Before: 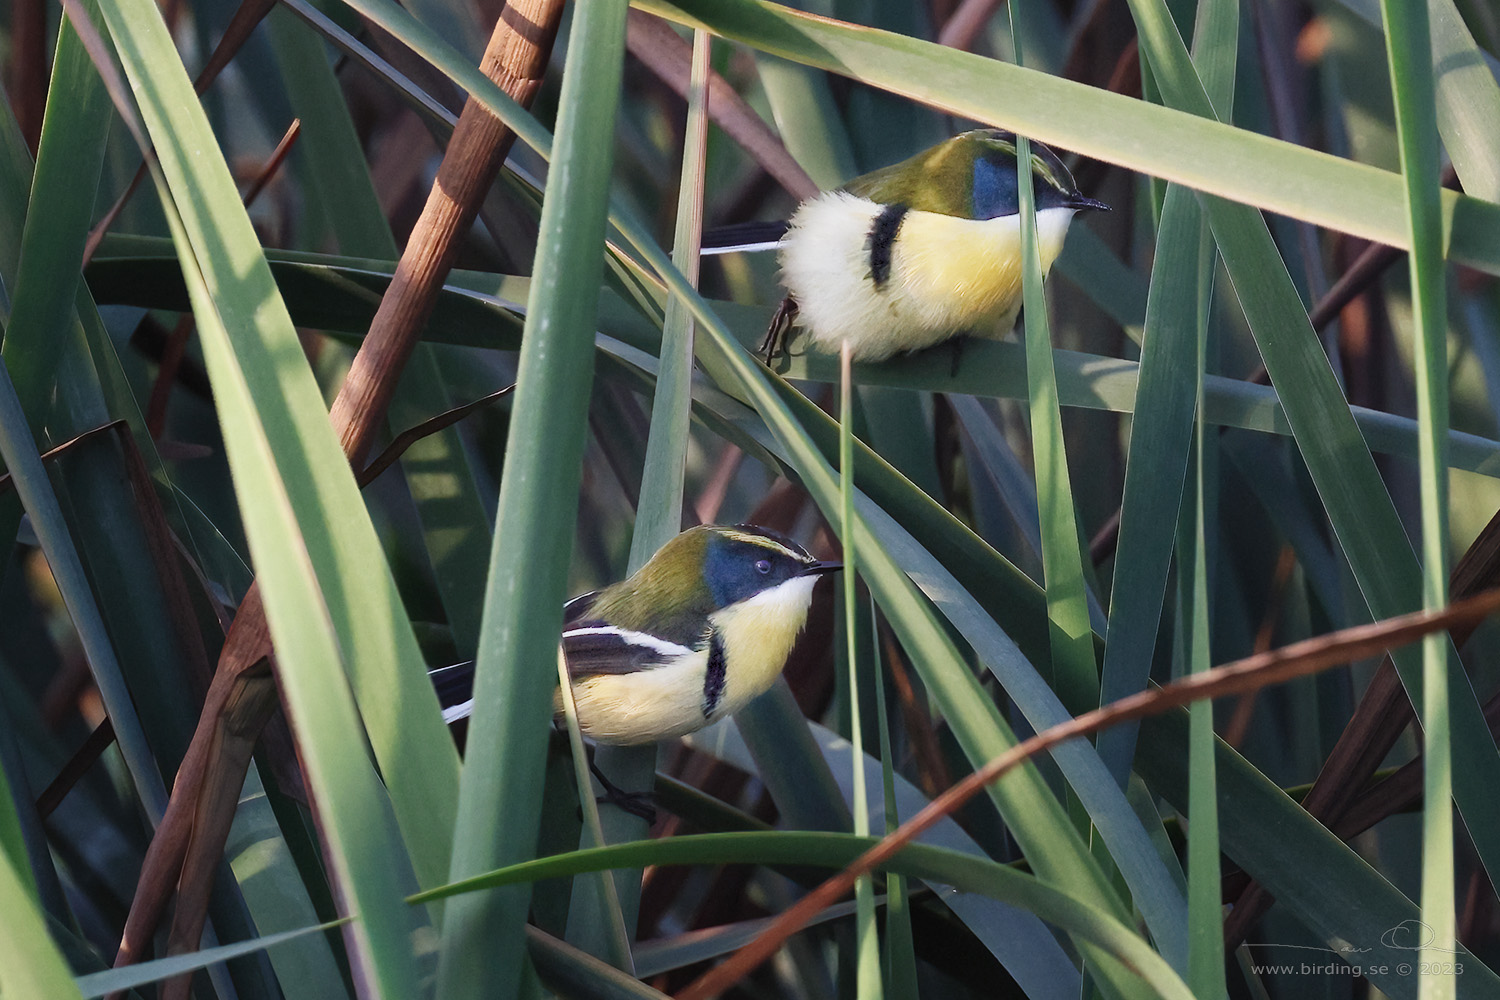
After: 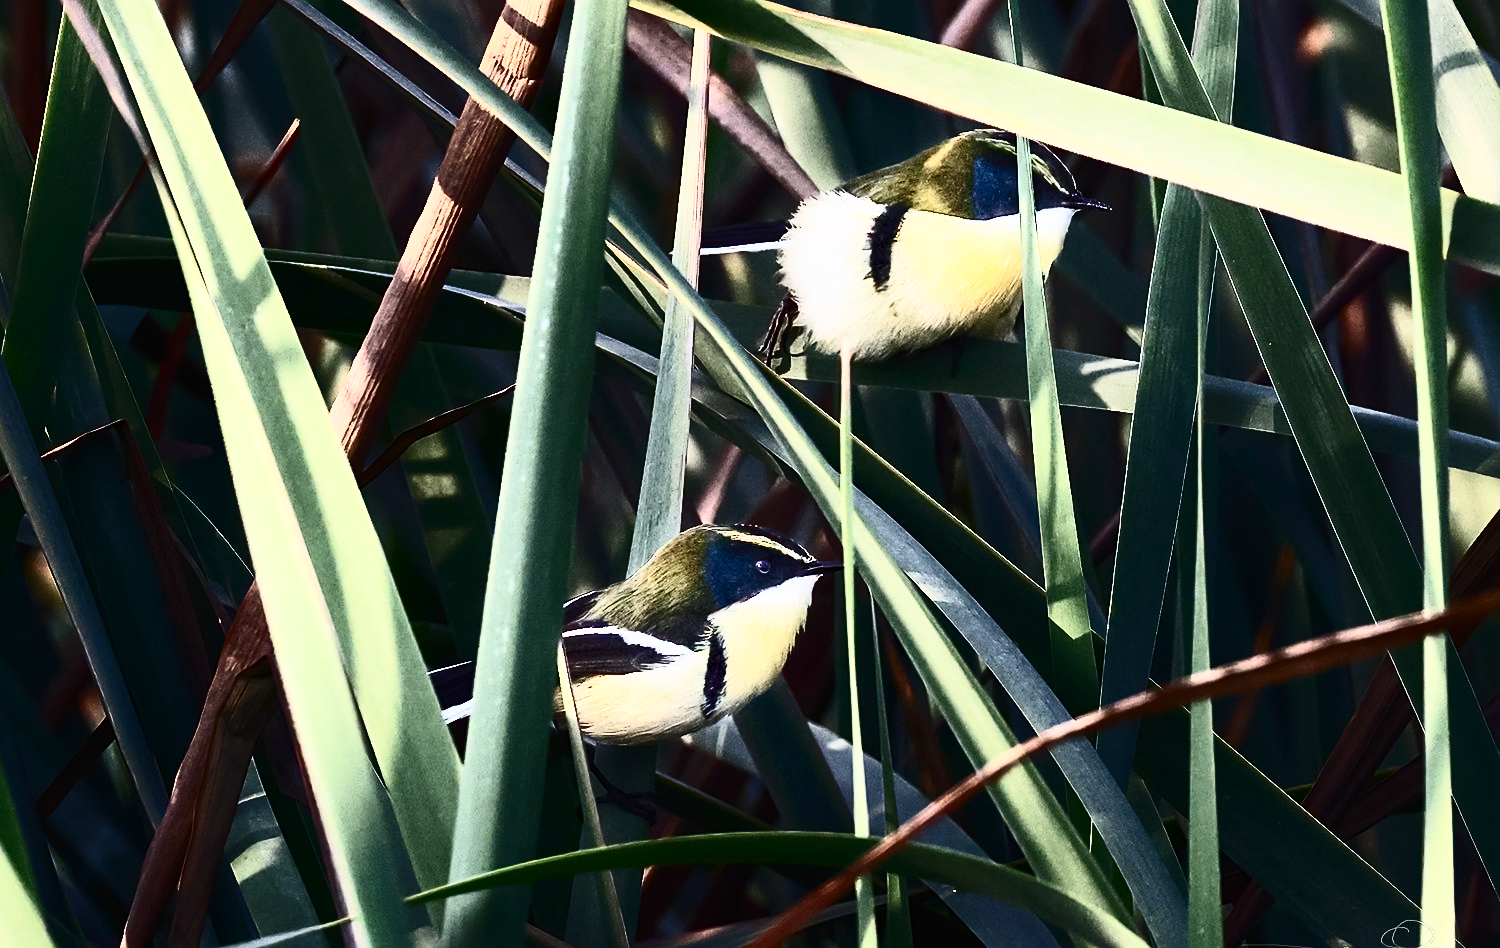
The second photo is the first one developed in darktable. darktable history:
contrast brightness saturation: contrast 0.935, brightness 0.2
crop and rotate: top 0.013%, bottom 5.117%
sharpen: on, module defaults
